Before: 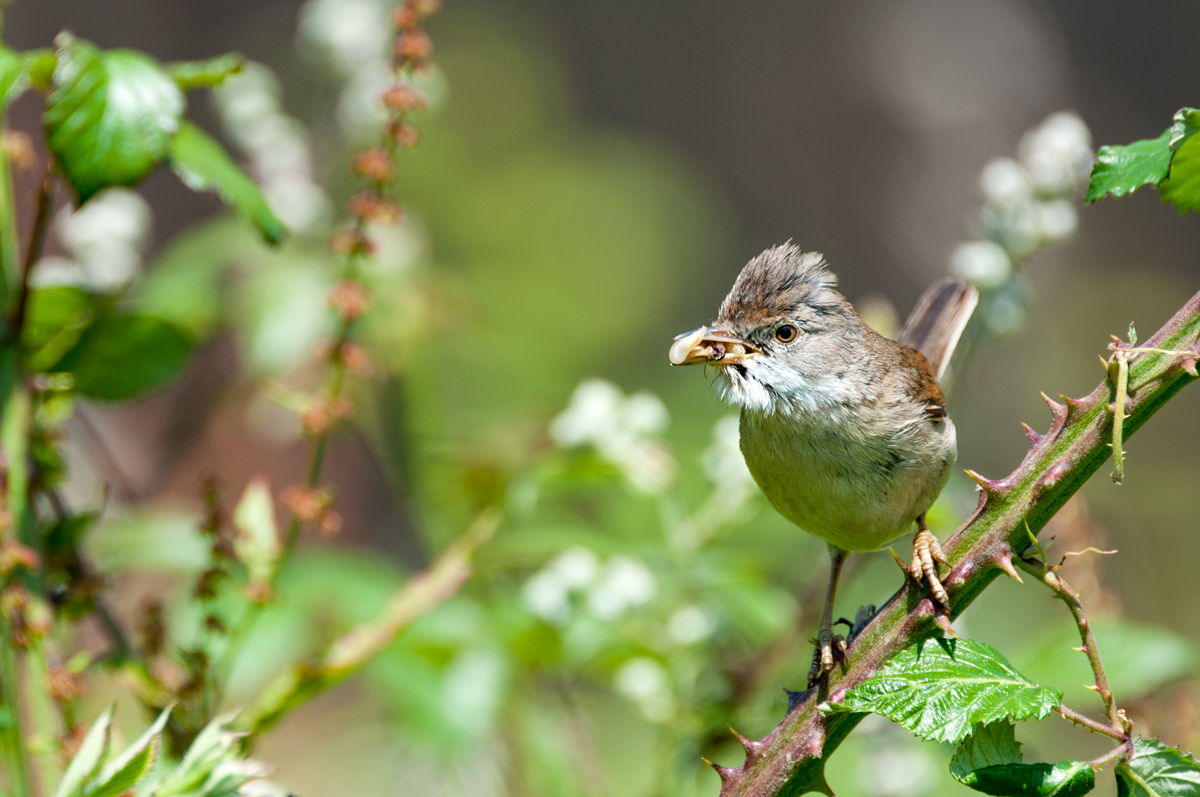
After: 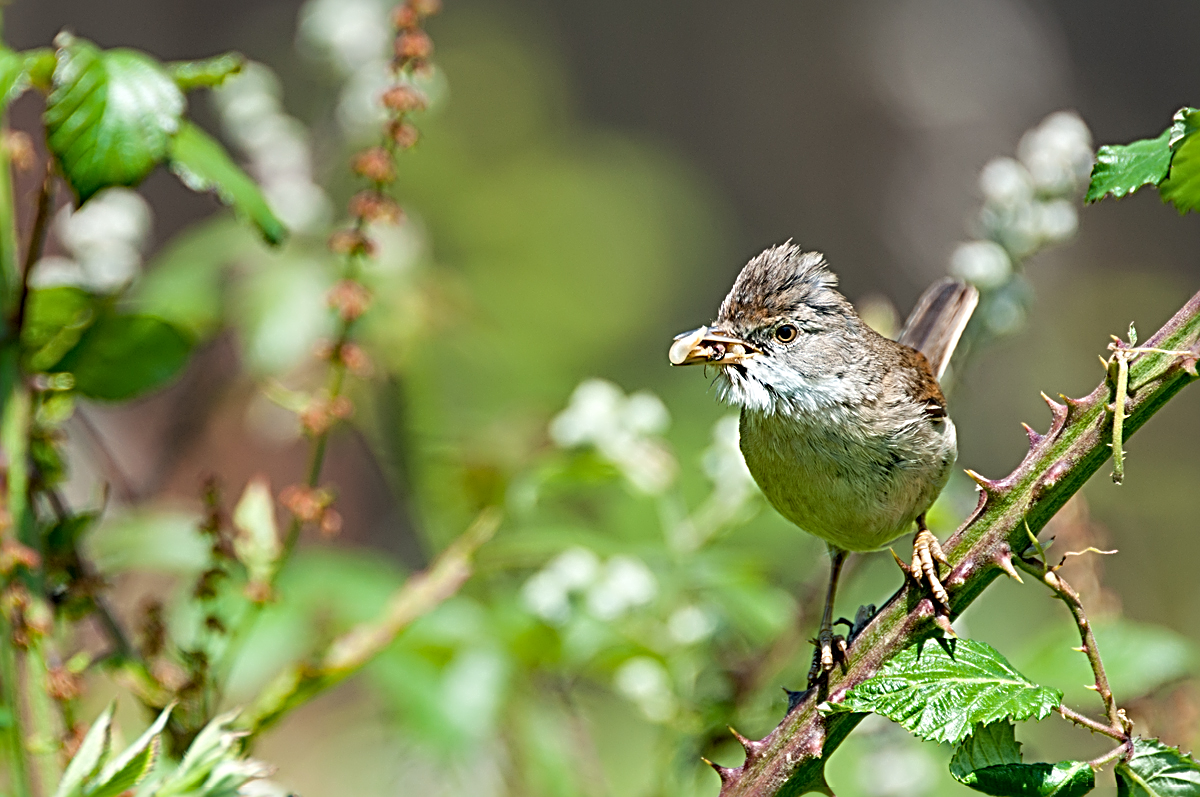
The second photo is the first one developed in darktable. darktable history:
sharpen: radius 3.652, amount 0.926
